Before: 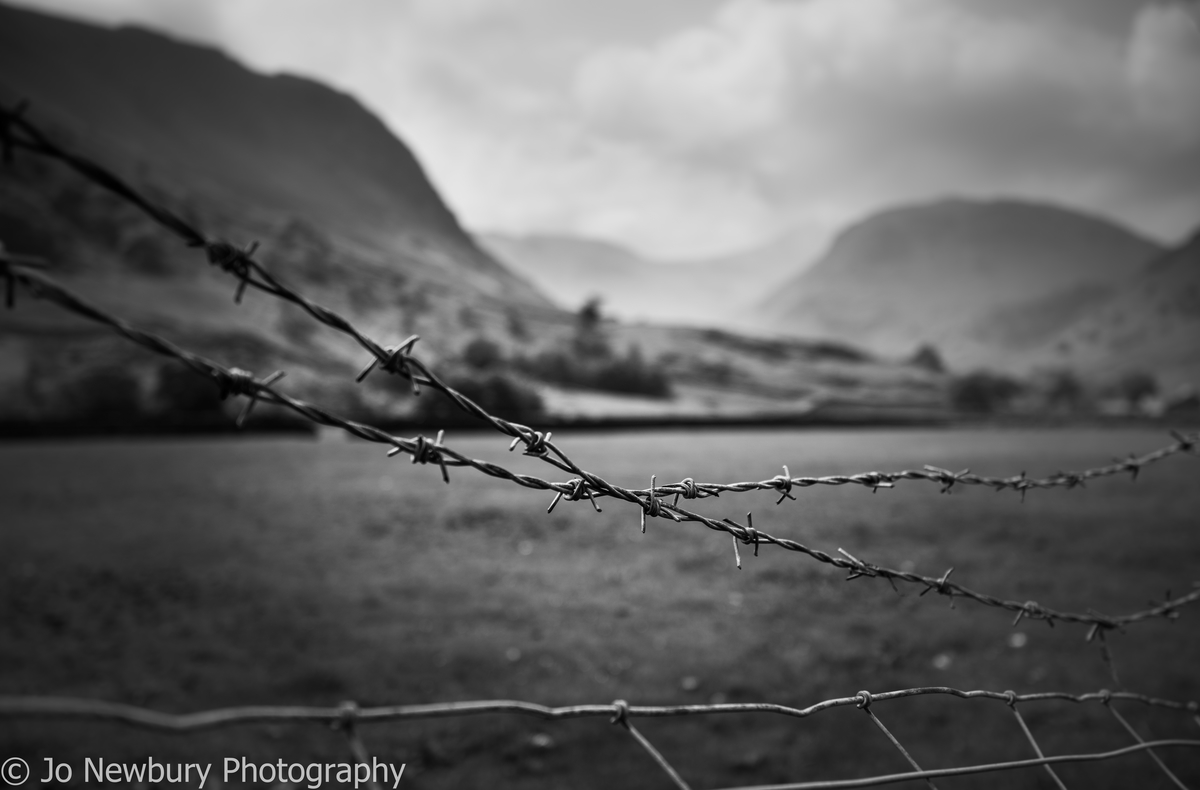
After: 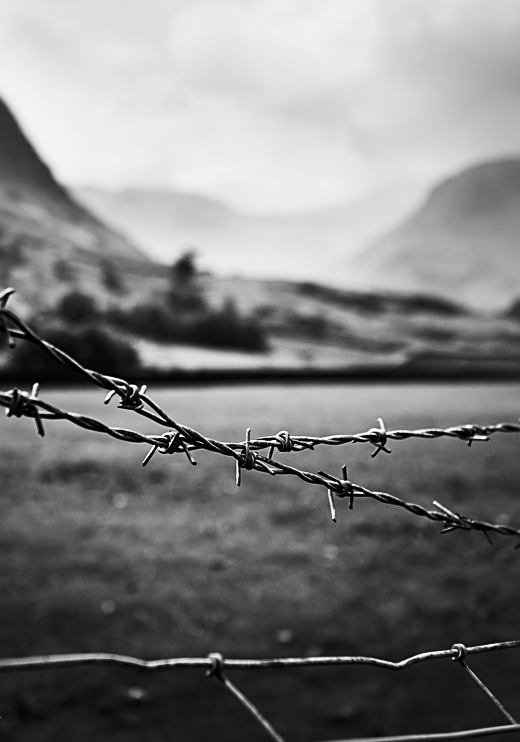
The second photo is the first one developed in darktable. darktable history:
contrast brightness saturation: contrast 0.292
sharpen: on, module defaults
crop: left 33.828%, top 6.014%, right 22.815%
